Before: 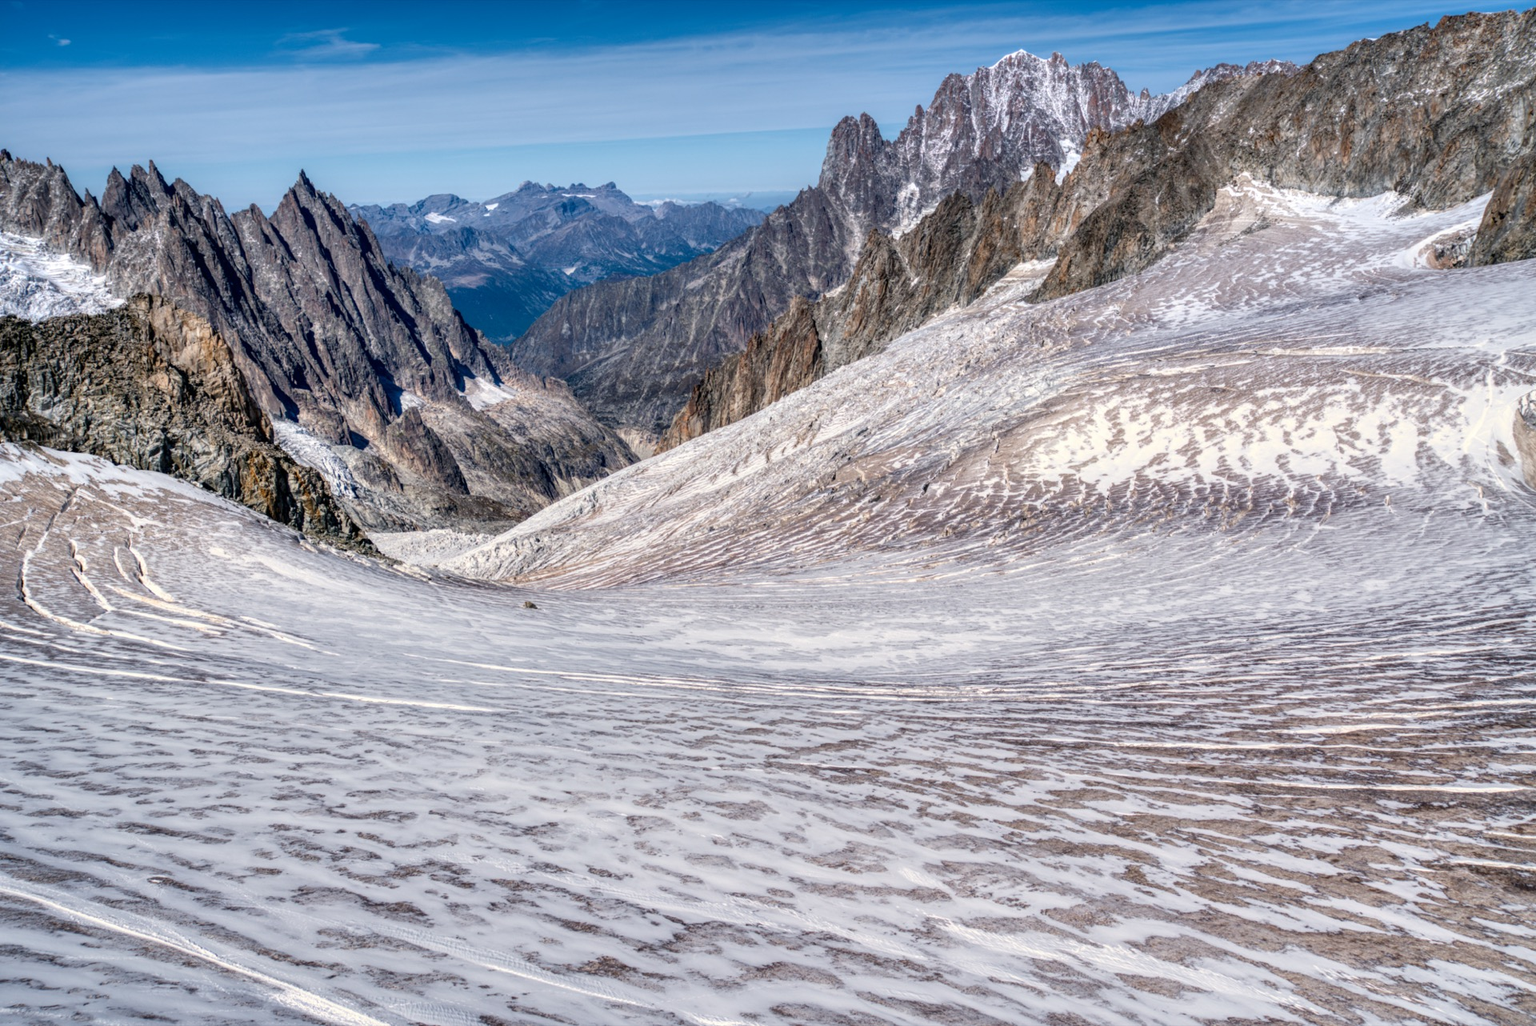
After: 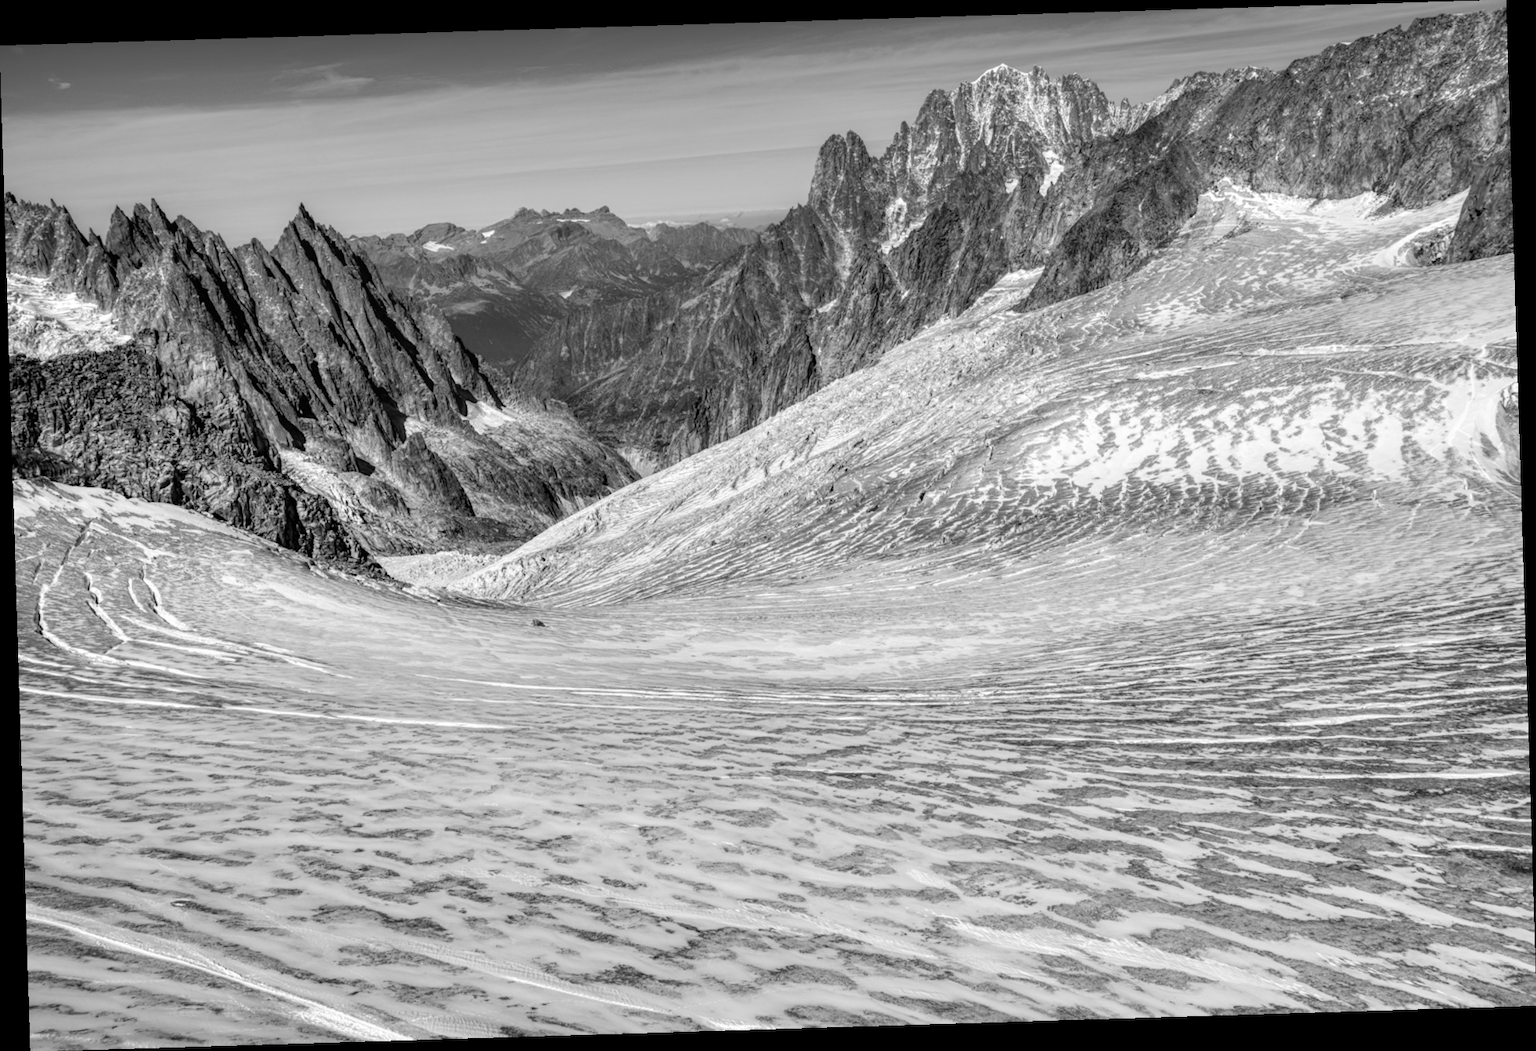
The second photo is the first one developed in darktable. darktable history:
tone equalizer: on, module defaults
rotate and perspective: rotation -1.75°, automatic cropping off
monochrome: on, module defaults
